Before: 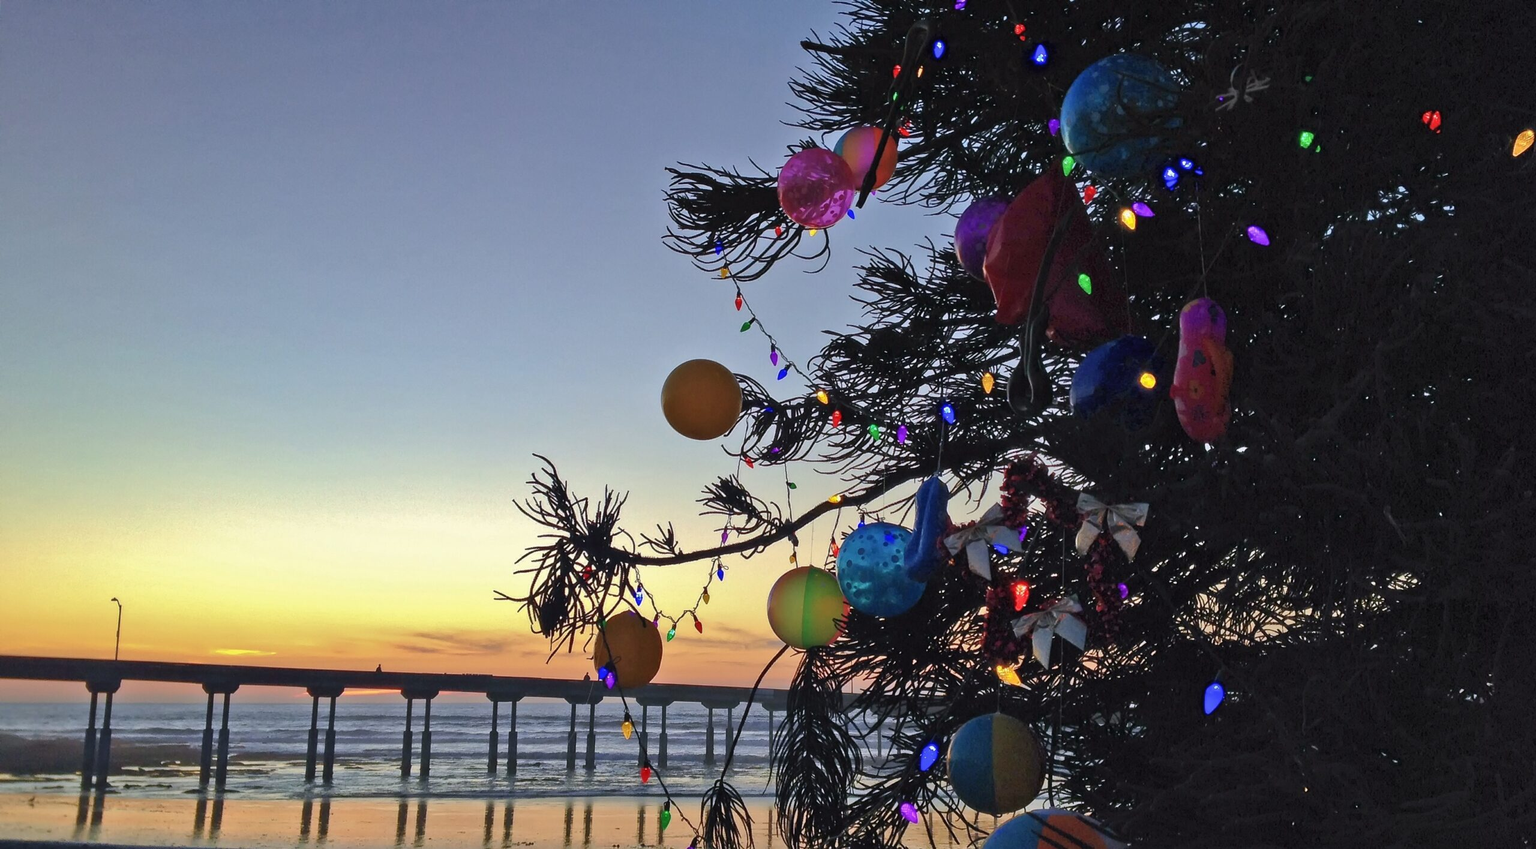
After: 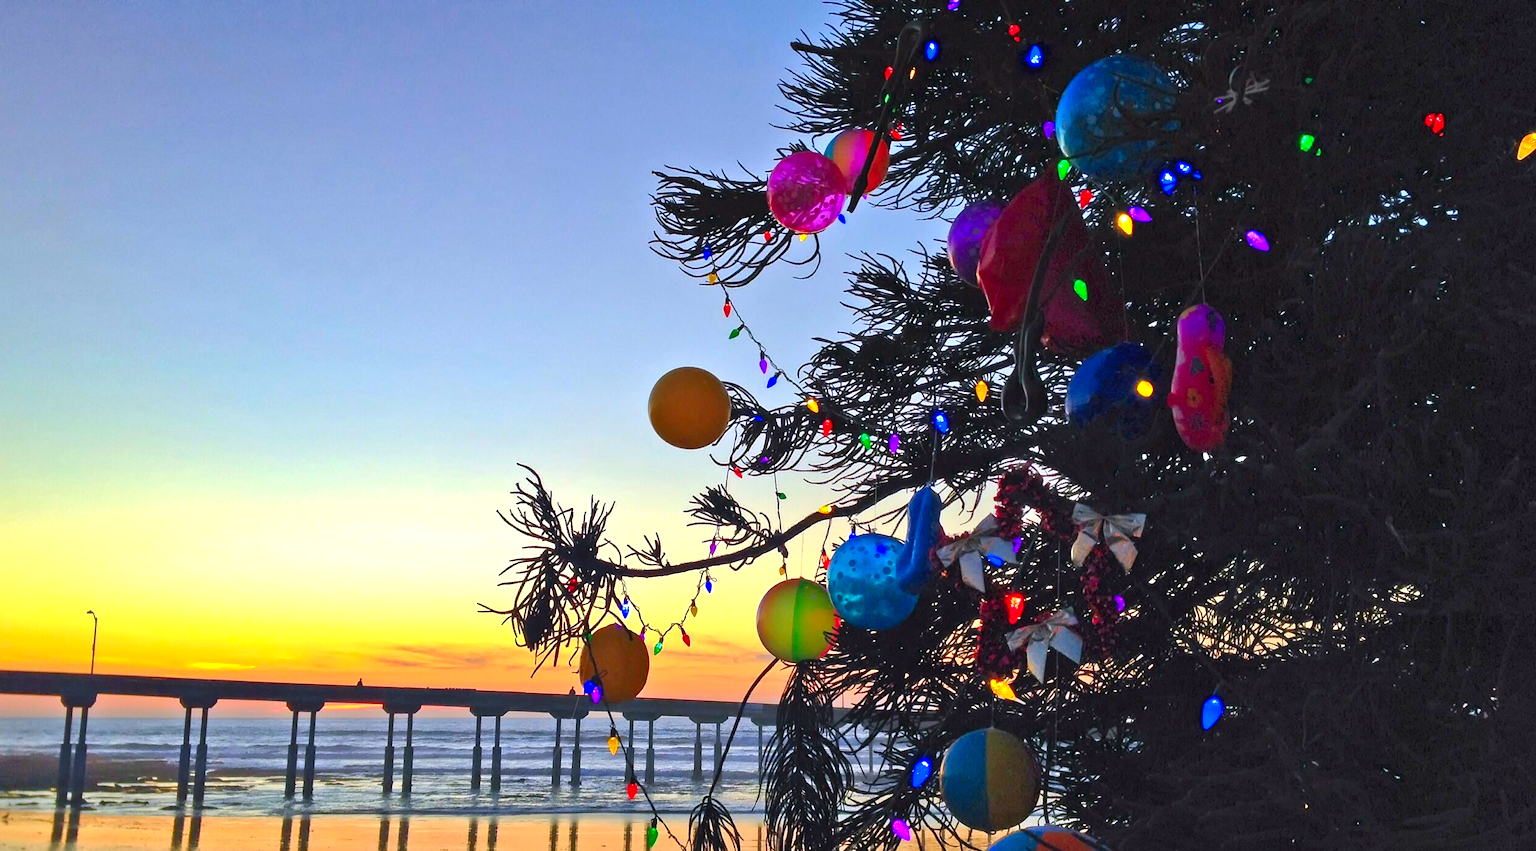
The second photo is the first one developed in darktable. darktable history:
exposure: exposure 0.603 EV, compensate exposure bias true, compensate highlight preservation false
crop: left 1.725%, right 0.27%, bottom 1.745%
contrast brightness saturation: saturation 0.518
